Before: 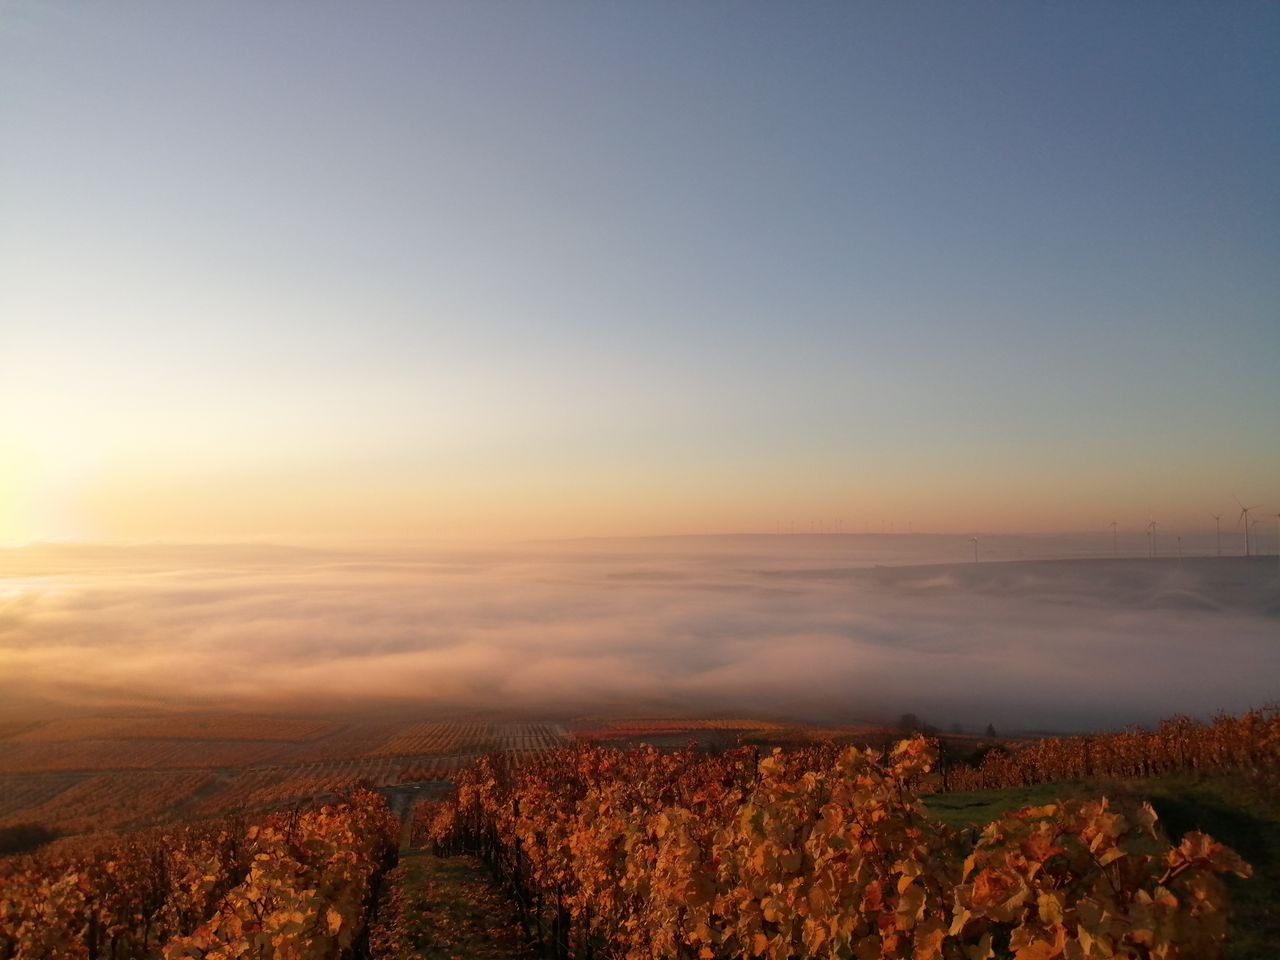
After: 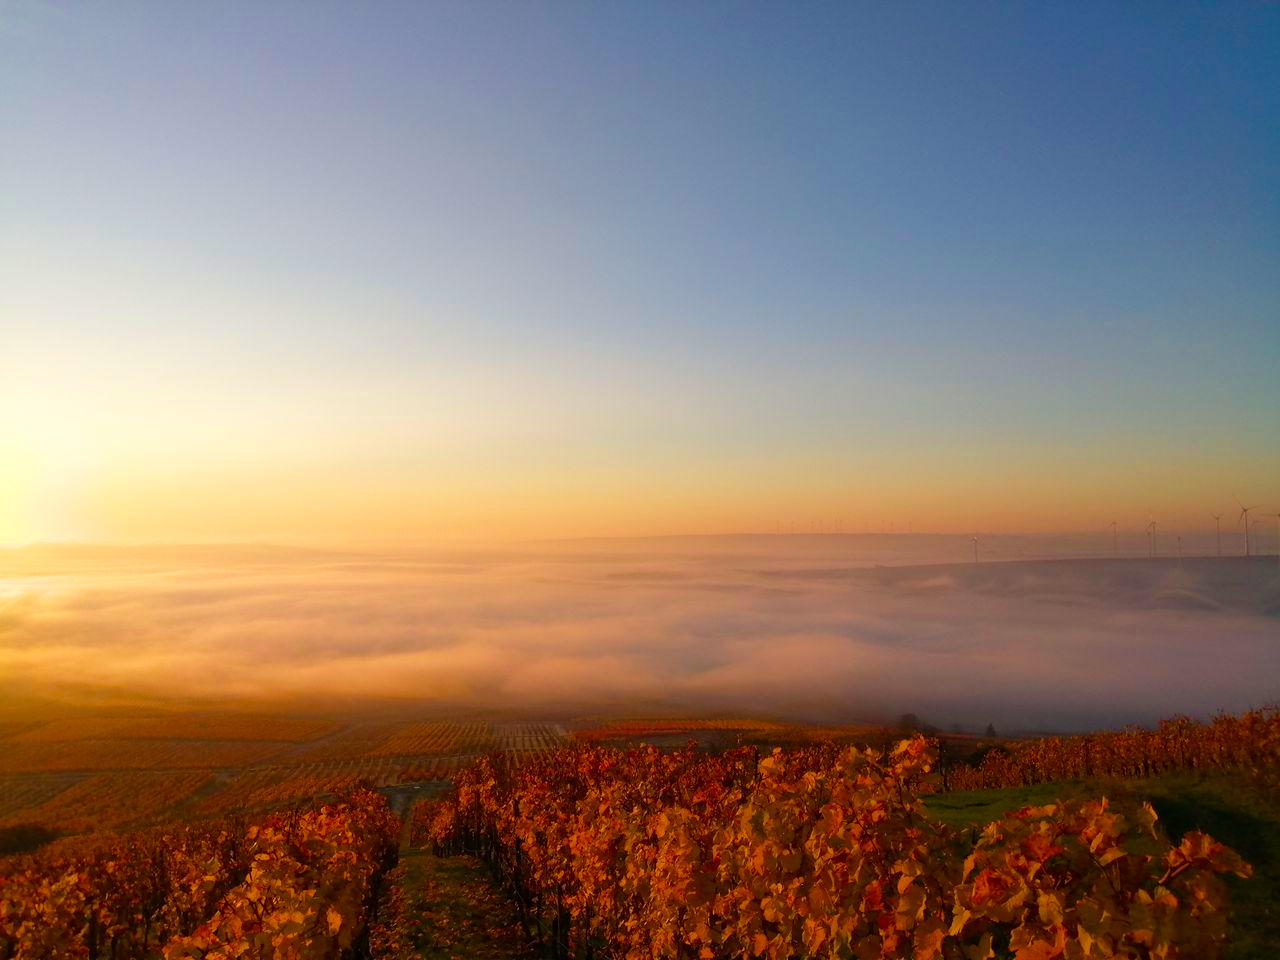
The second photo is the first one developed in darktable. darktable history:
velvia: strength 50.96%, mid-tones bias 0.517
